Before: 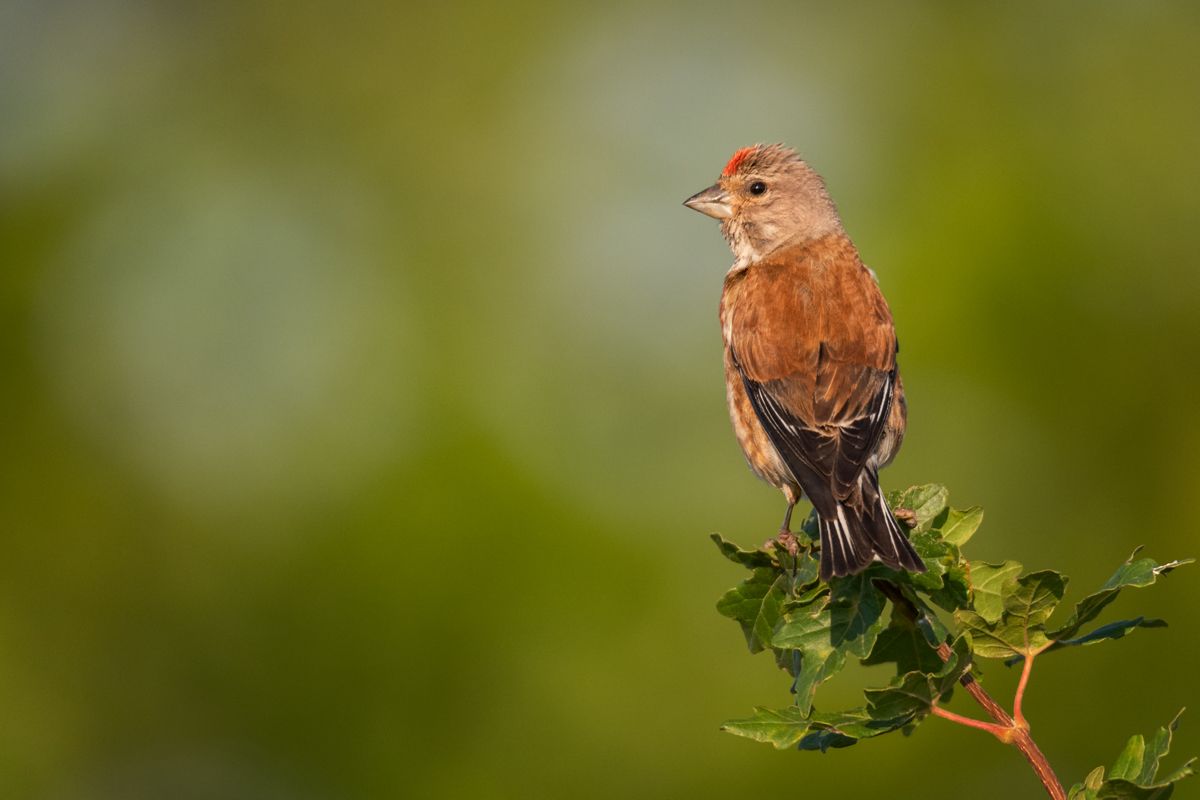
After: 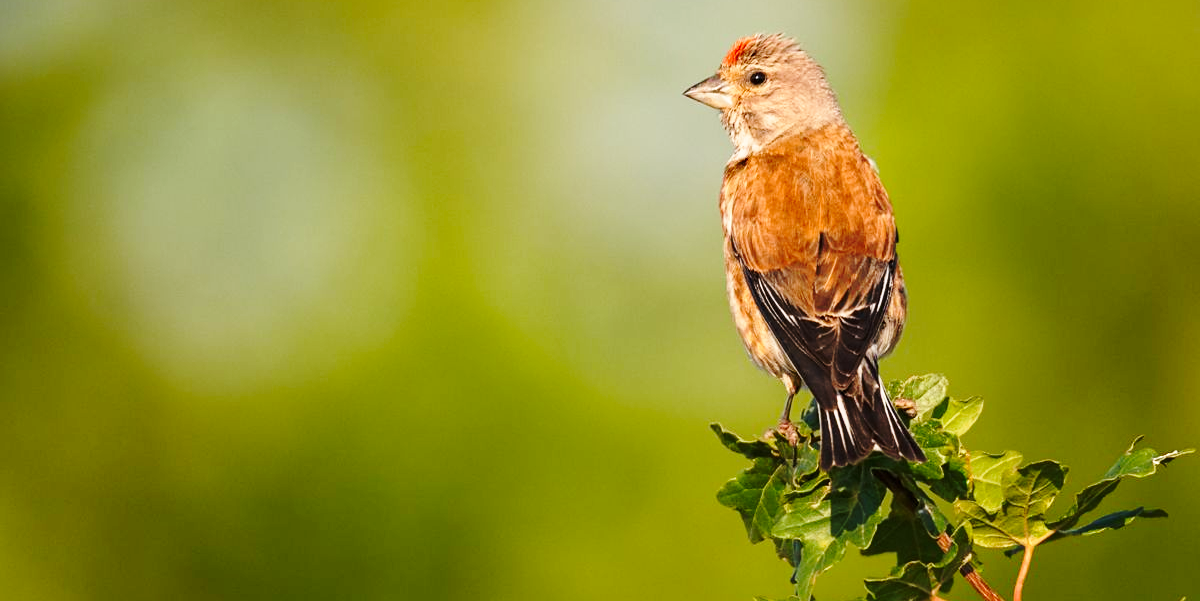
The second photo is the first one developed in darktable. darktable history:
sharpen: amount 0.215
base curve: curves: ch0 [(0, 0) (0.036, 0.037) (0.121, 0.228) (0.46, 0.76) (0.859, 0.983) (1, 1)], preserve colors none
crop: top 13.796%, bottom 11.077%
